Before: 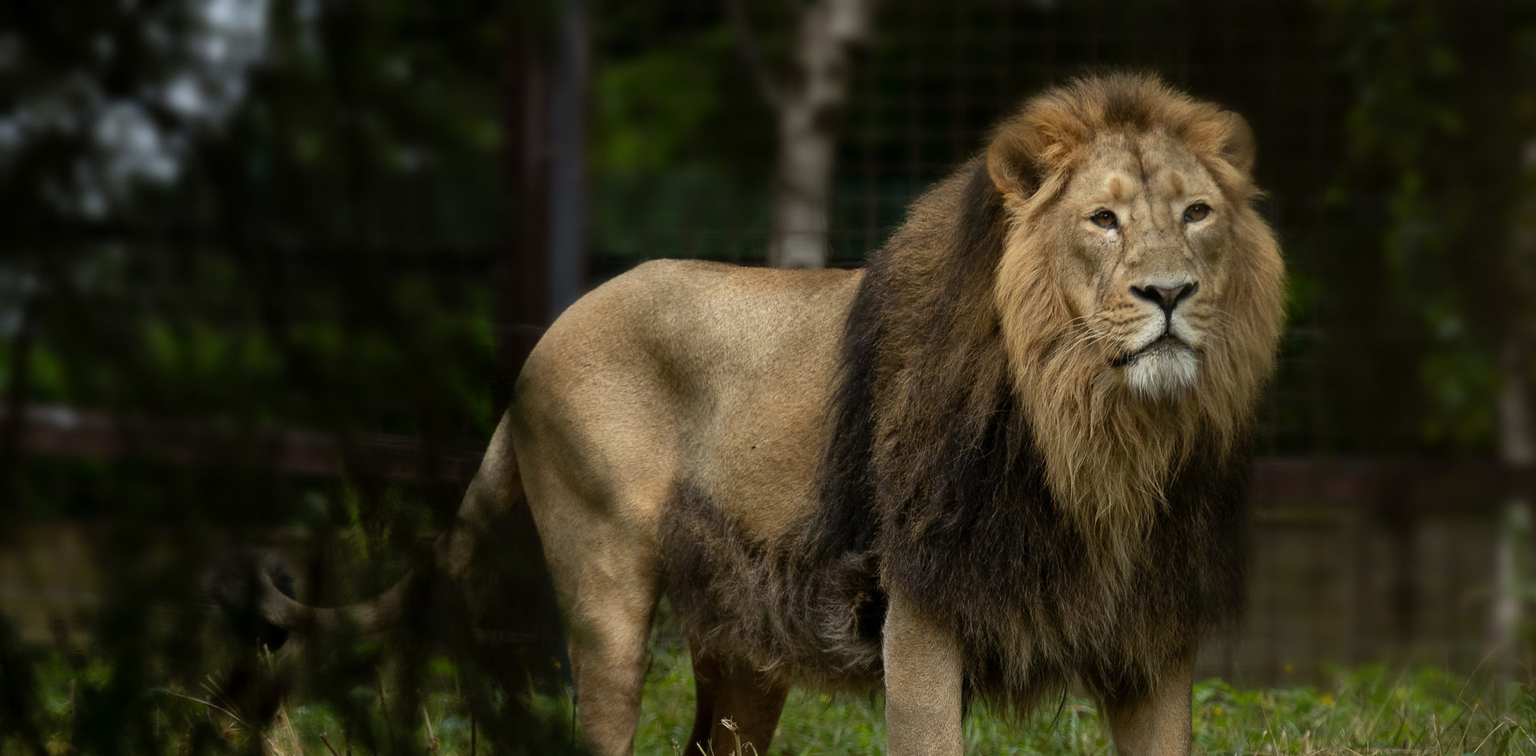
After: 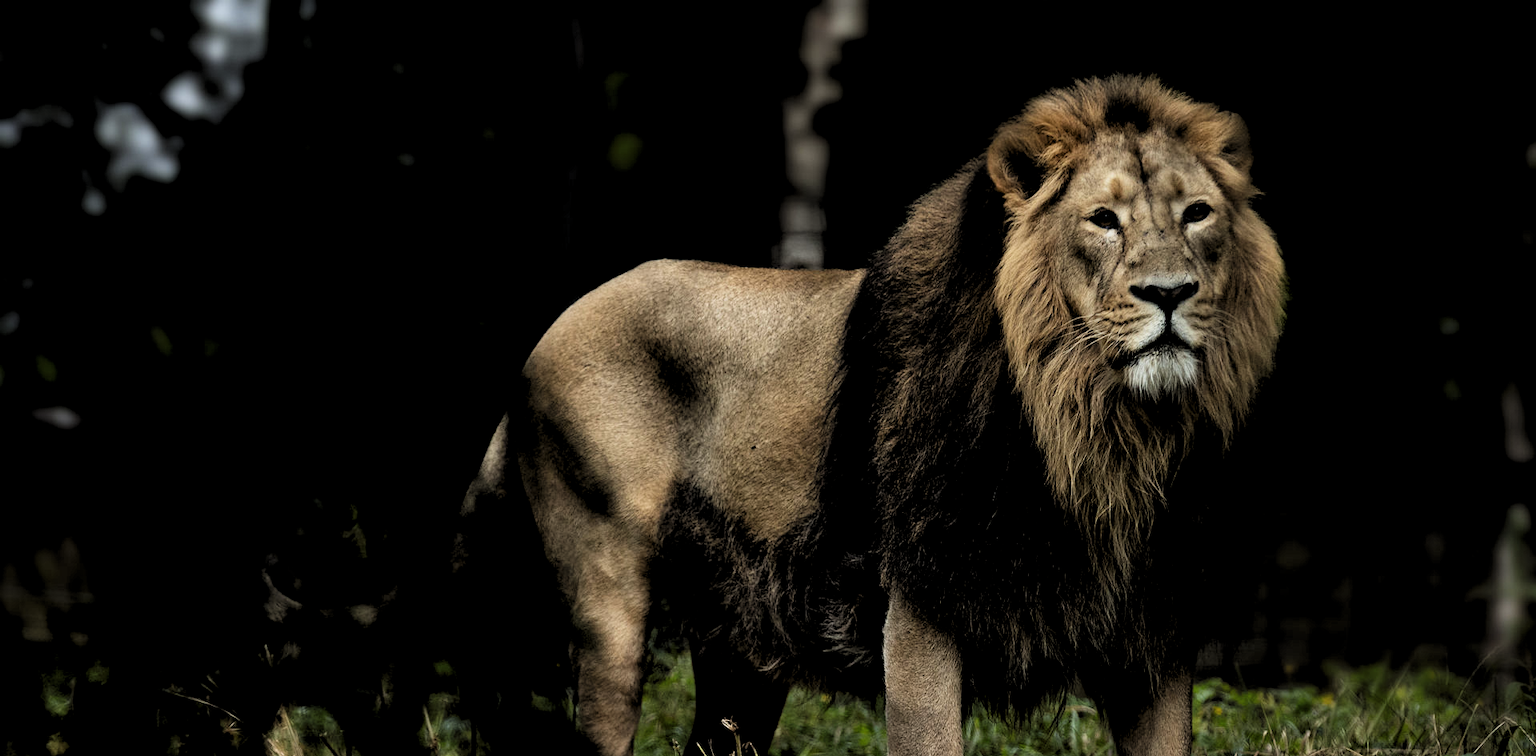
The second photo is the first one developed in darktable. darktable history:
levels: levels [0.116, 0.574, 1]
tone equalizer: on, module defaults
contrast equalizer: y [[0.6 ×6], [0.55 ×6], [0 ×6], [0 ×6], [0 ×6]]
filmic rgb: black relative exposure -7.78 EV, white relative exposure 4.44 EV, threshold 3.03 EV, hardness 3.76, latitude 49.68%, contrast 1.1, color science v4 (2020), enable highlight reconstruction true
